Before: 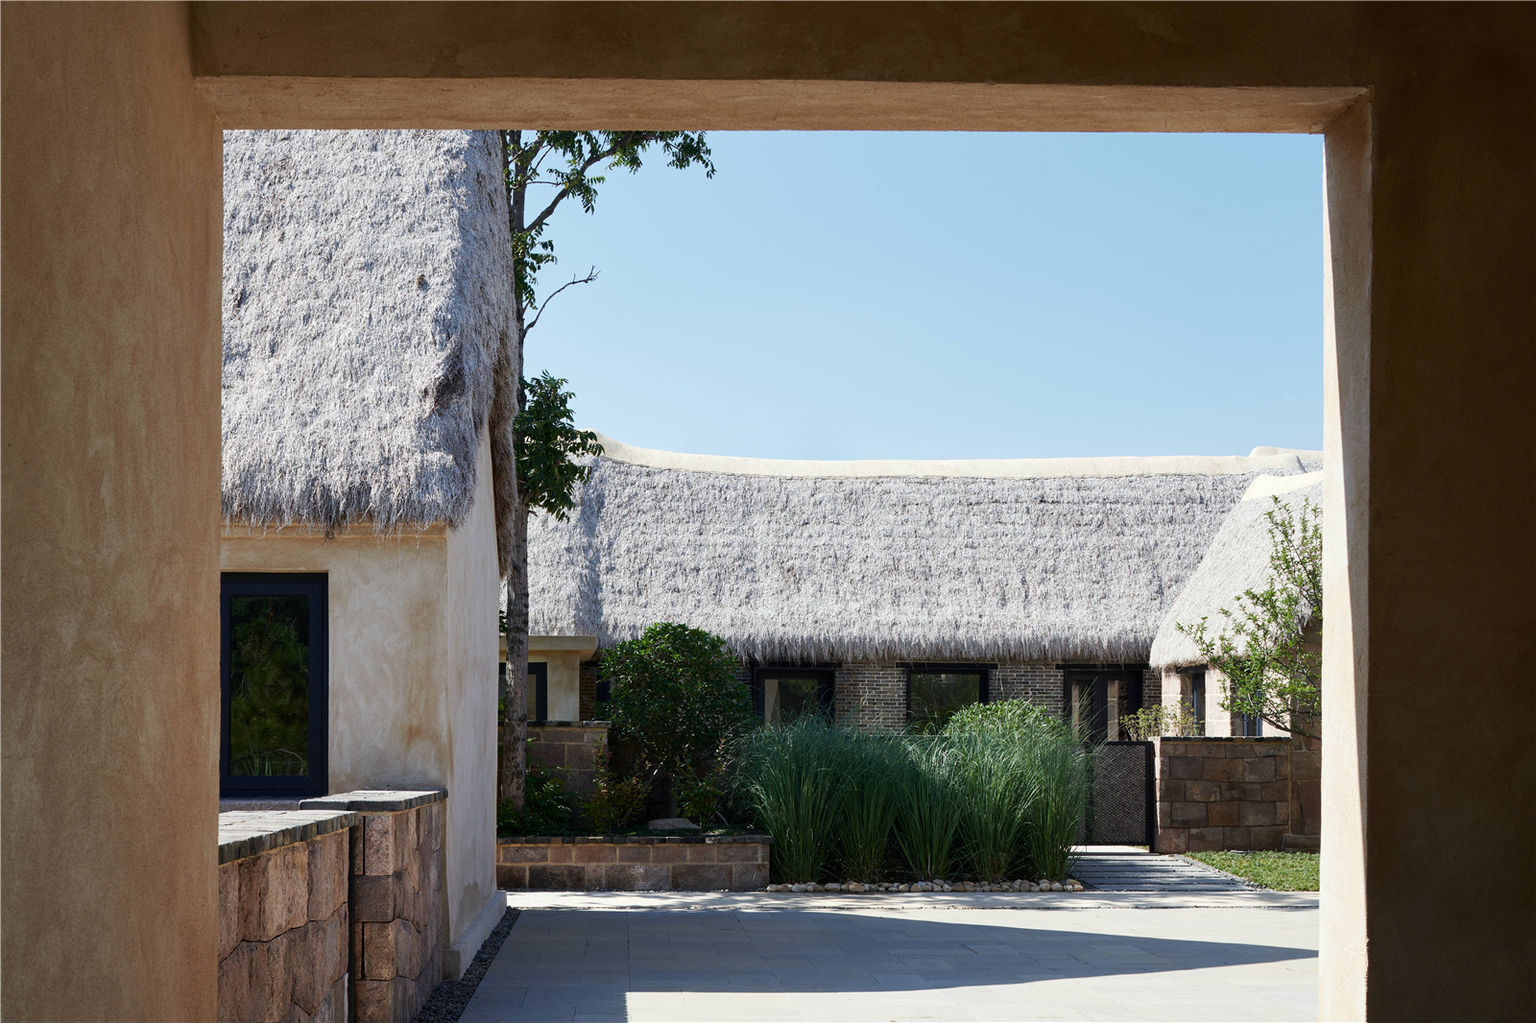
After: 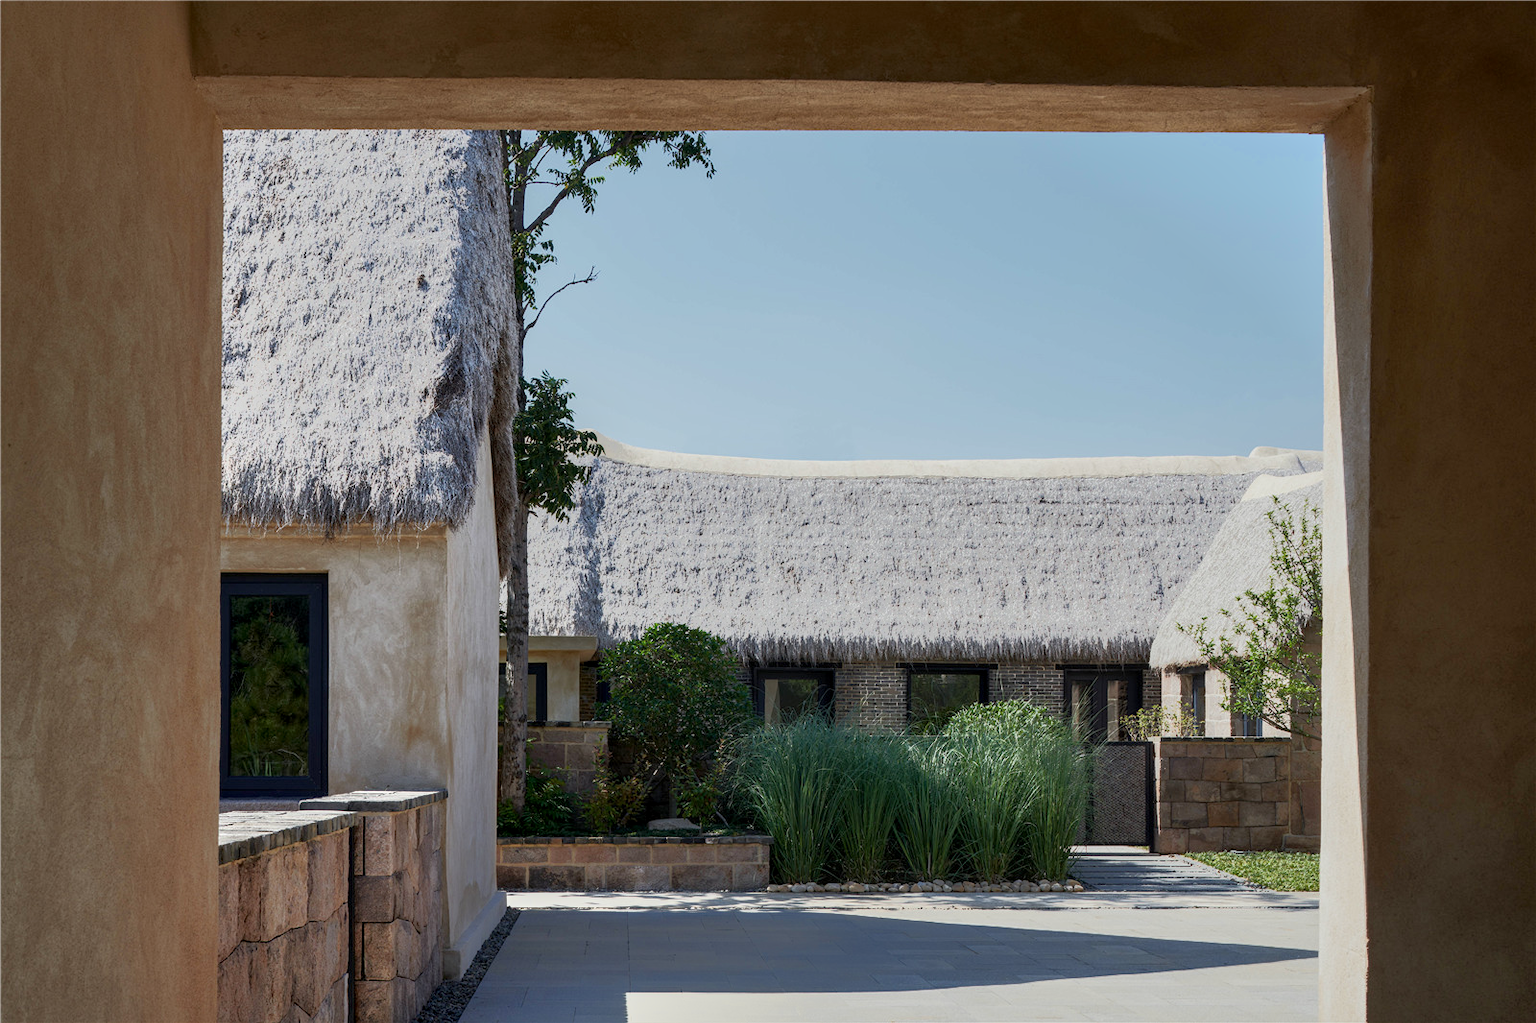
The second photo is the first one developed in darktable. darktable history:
tone equalizer: -7 EV -0.63 EV, -6 EV 1 EV, -5 EV -0.45 EV, -4 EV 0.43 EV, -3 EV 0.41 EV, -2 EV 0.15 EV, -1 EV -0.15 EV, +0 EV -0.39 EV, smoothing diameter 25%, edges refinement/feathering 10, preserve details guided filter
local contrast: on, module defaults
